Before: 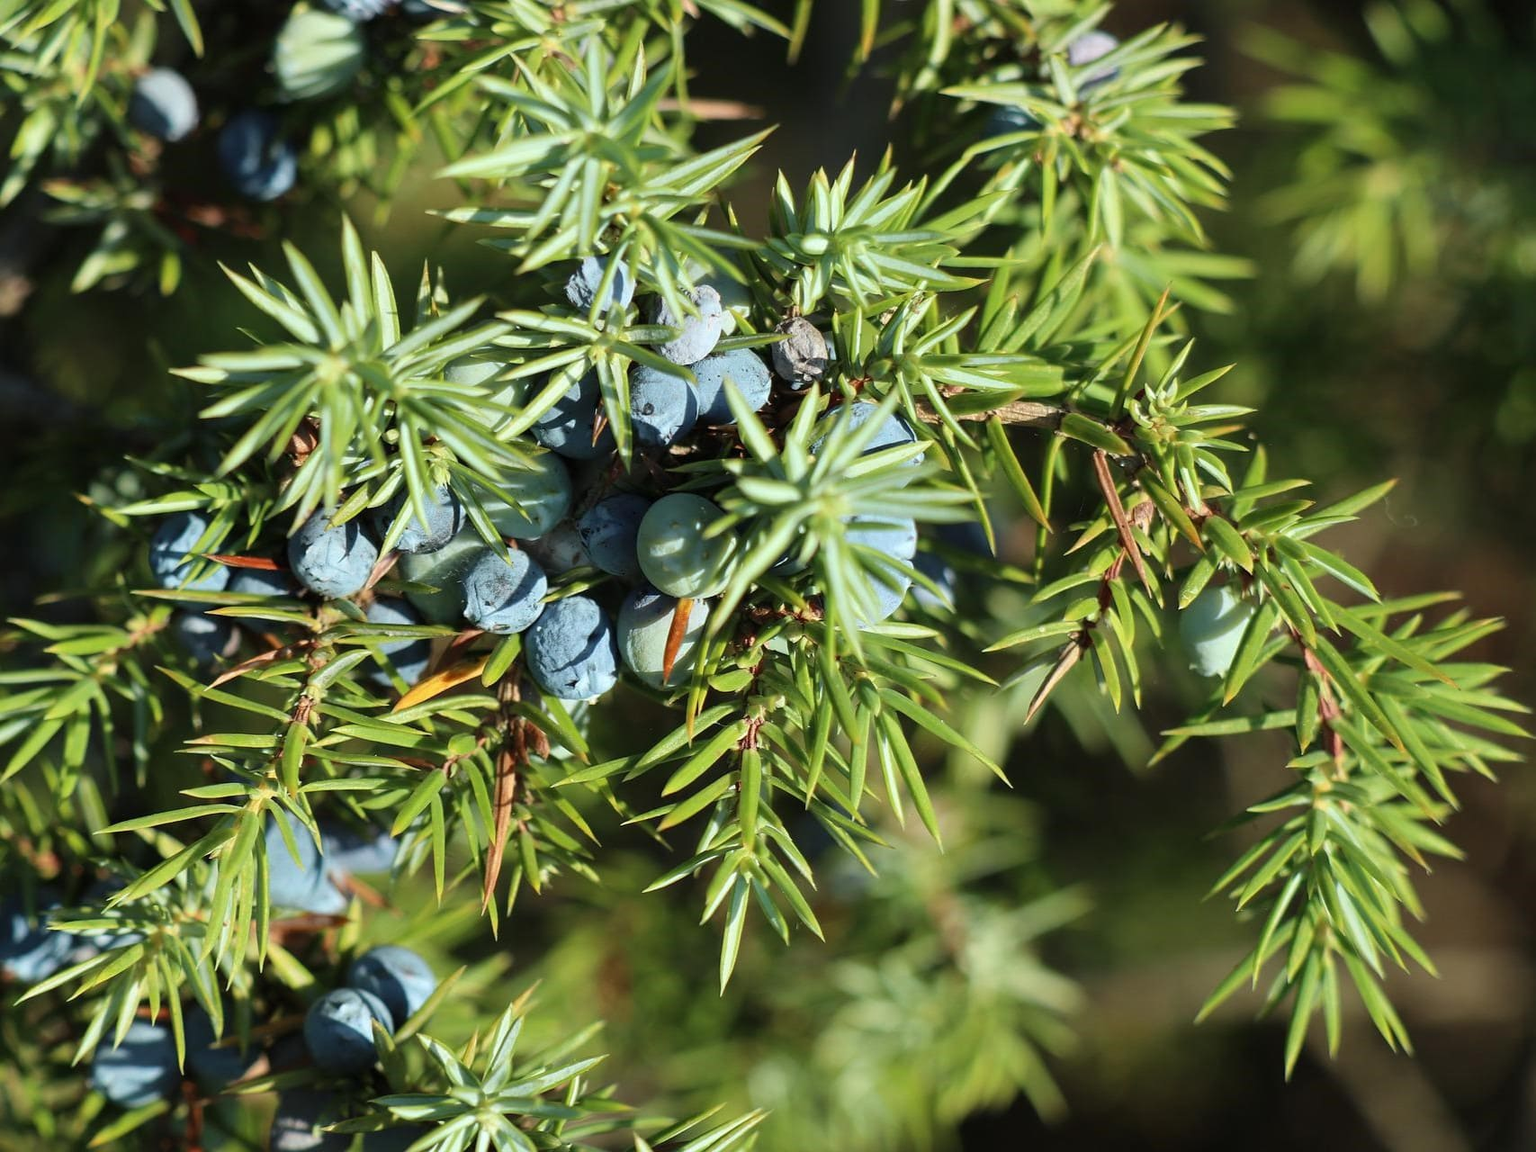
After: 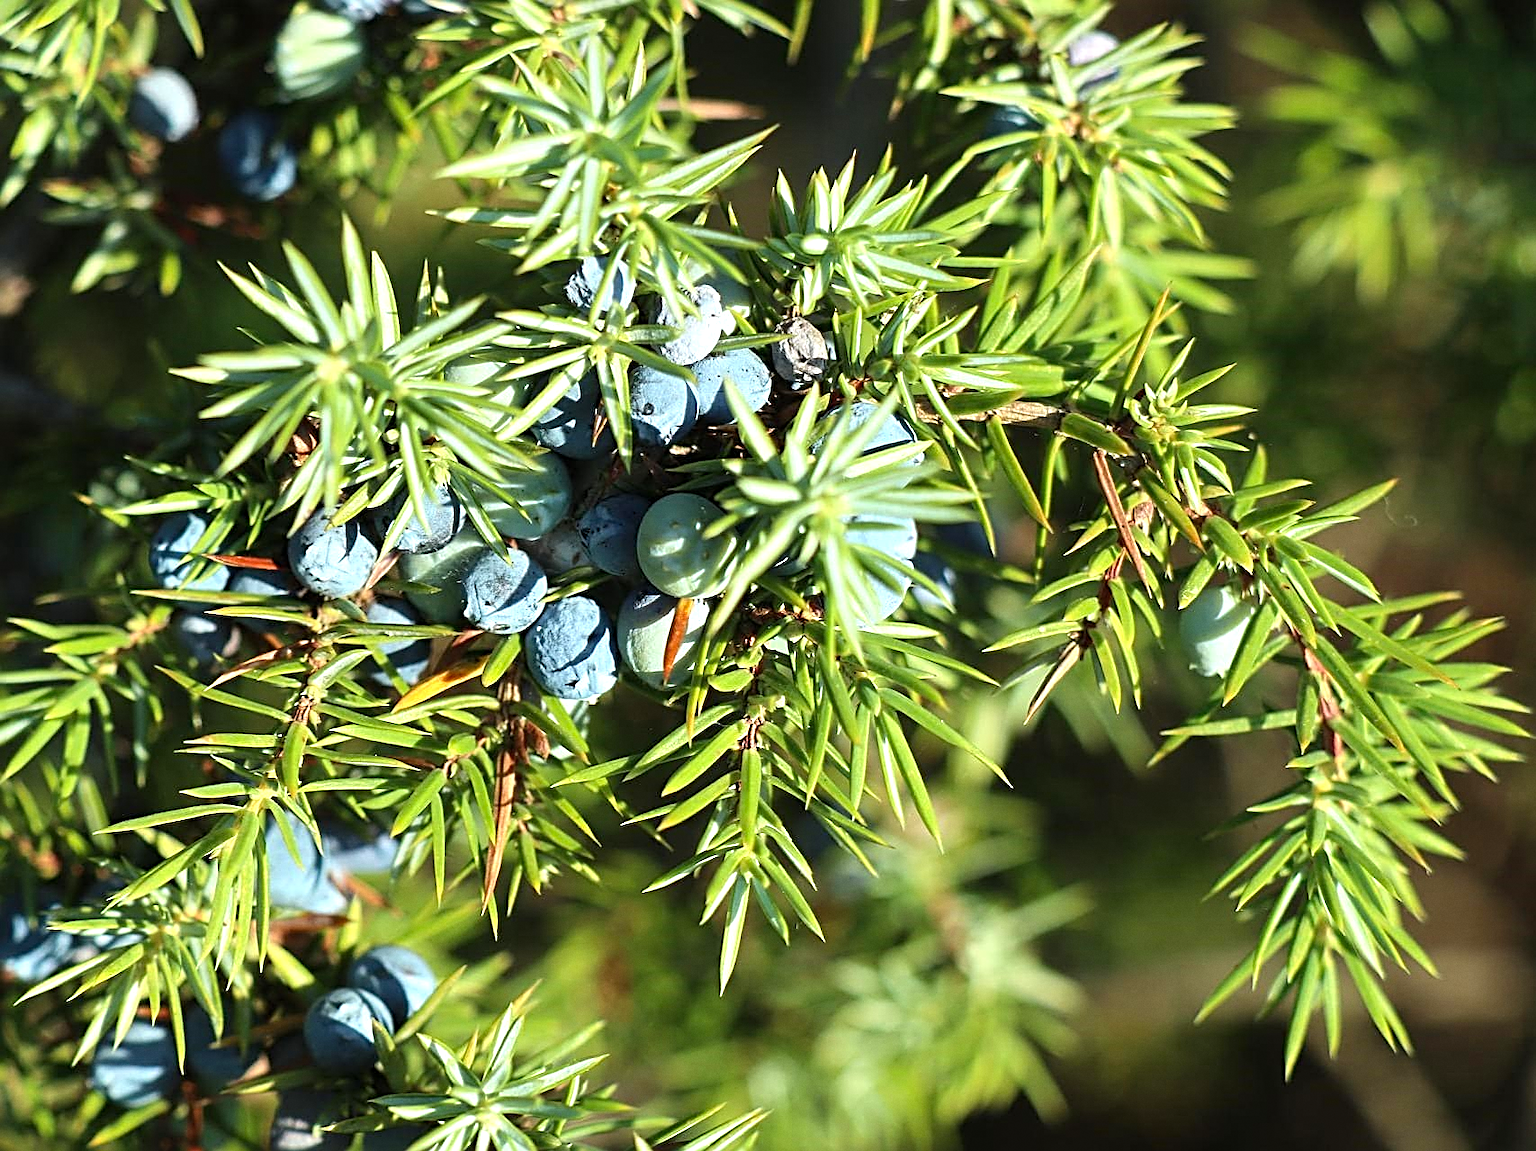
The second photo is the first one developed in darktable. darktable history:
grain: coarseness 0.09 ISO, strength 10%
sharpen: radius 2.584, amount 0.688
contrast brightness saturation: contrast 0.04, saturation 0.07
levels: levels [0, 0.43, 0.859]
